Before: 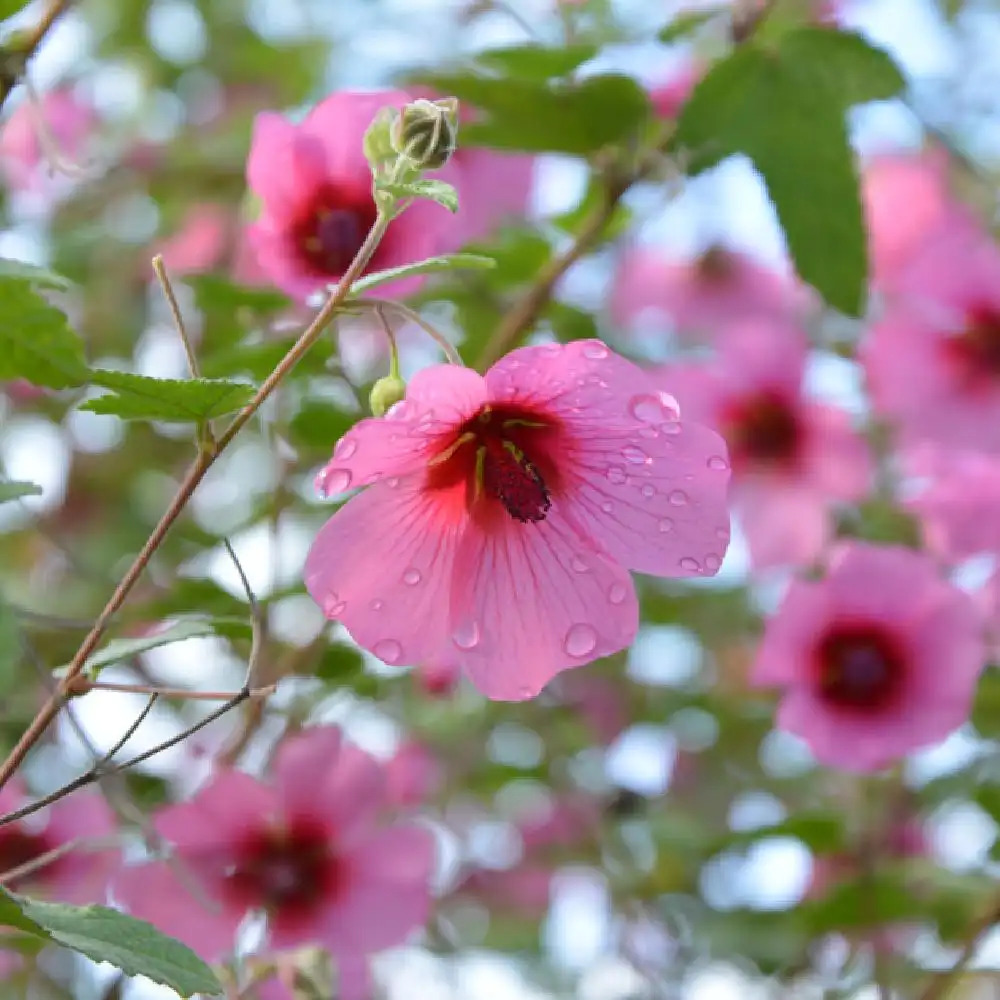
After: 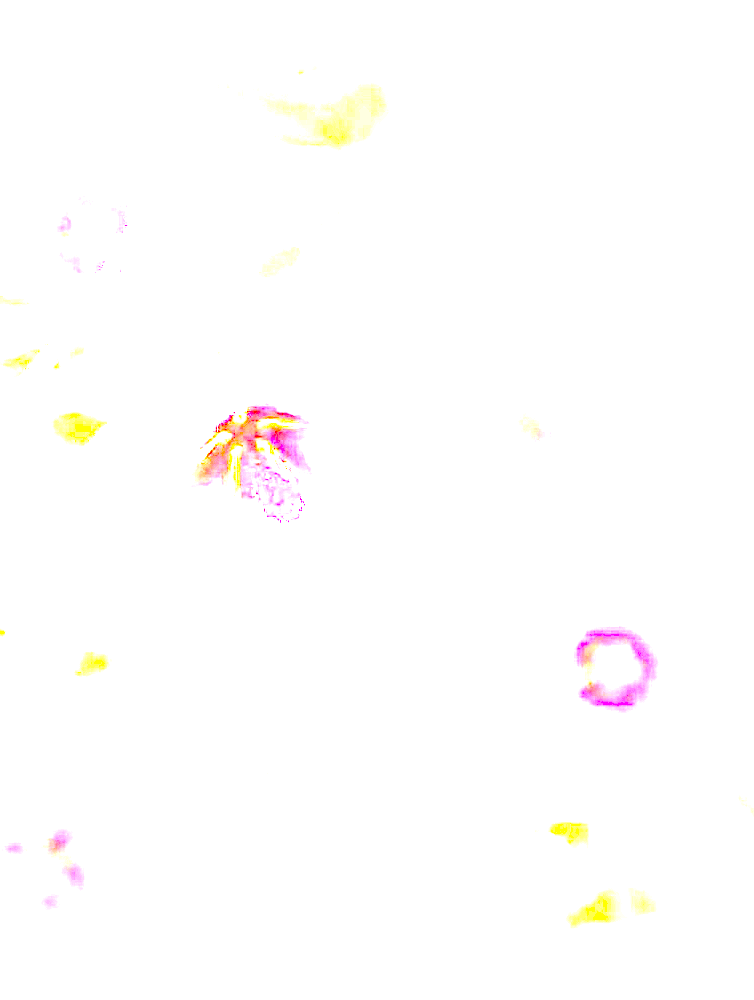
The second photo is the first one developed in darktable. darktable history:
exposure: exposure 7.959 EV, compensate highlight preservation false
crop and rotate: left 24.545%
tone equalizer: edges refinement/feathering 500, mask exposure compensation -1.57 EV, preserve details no
